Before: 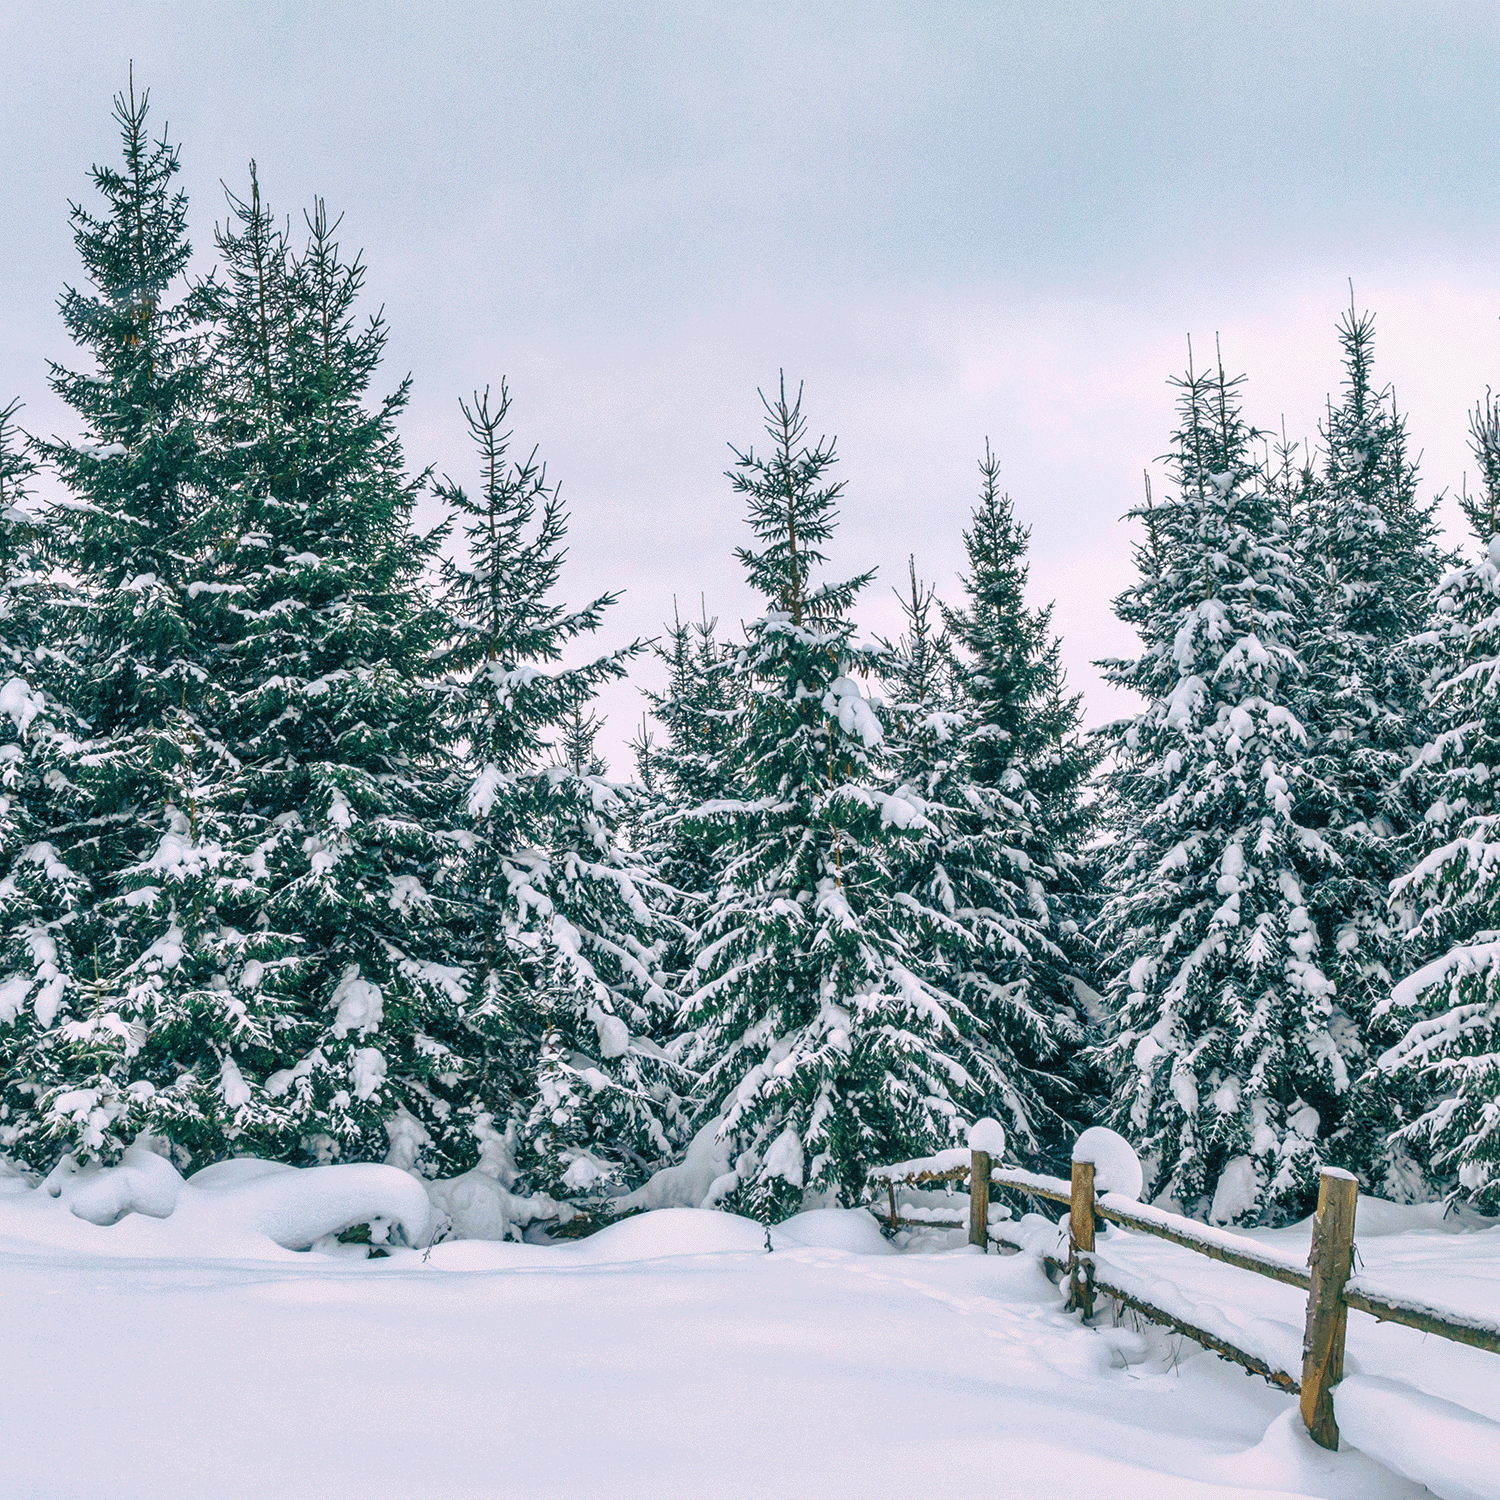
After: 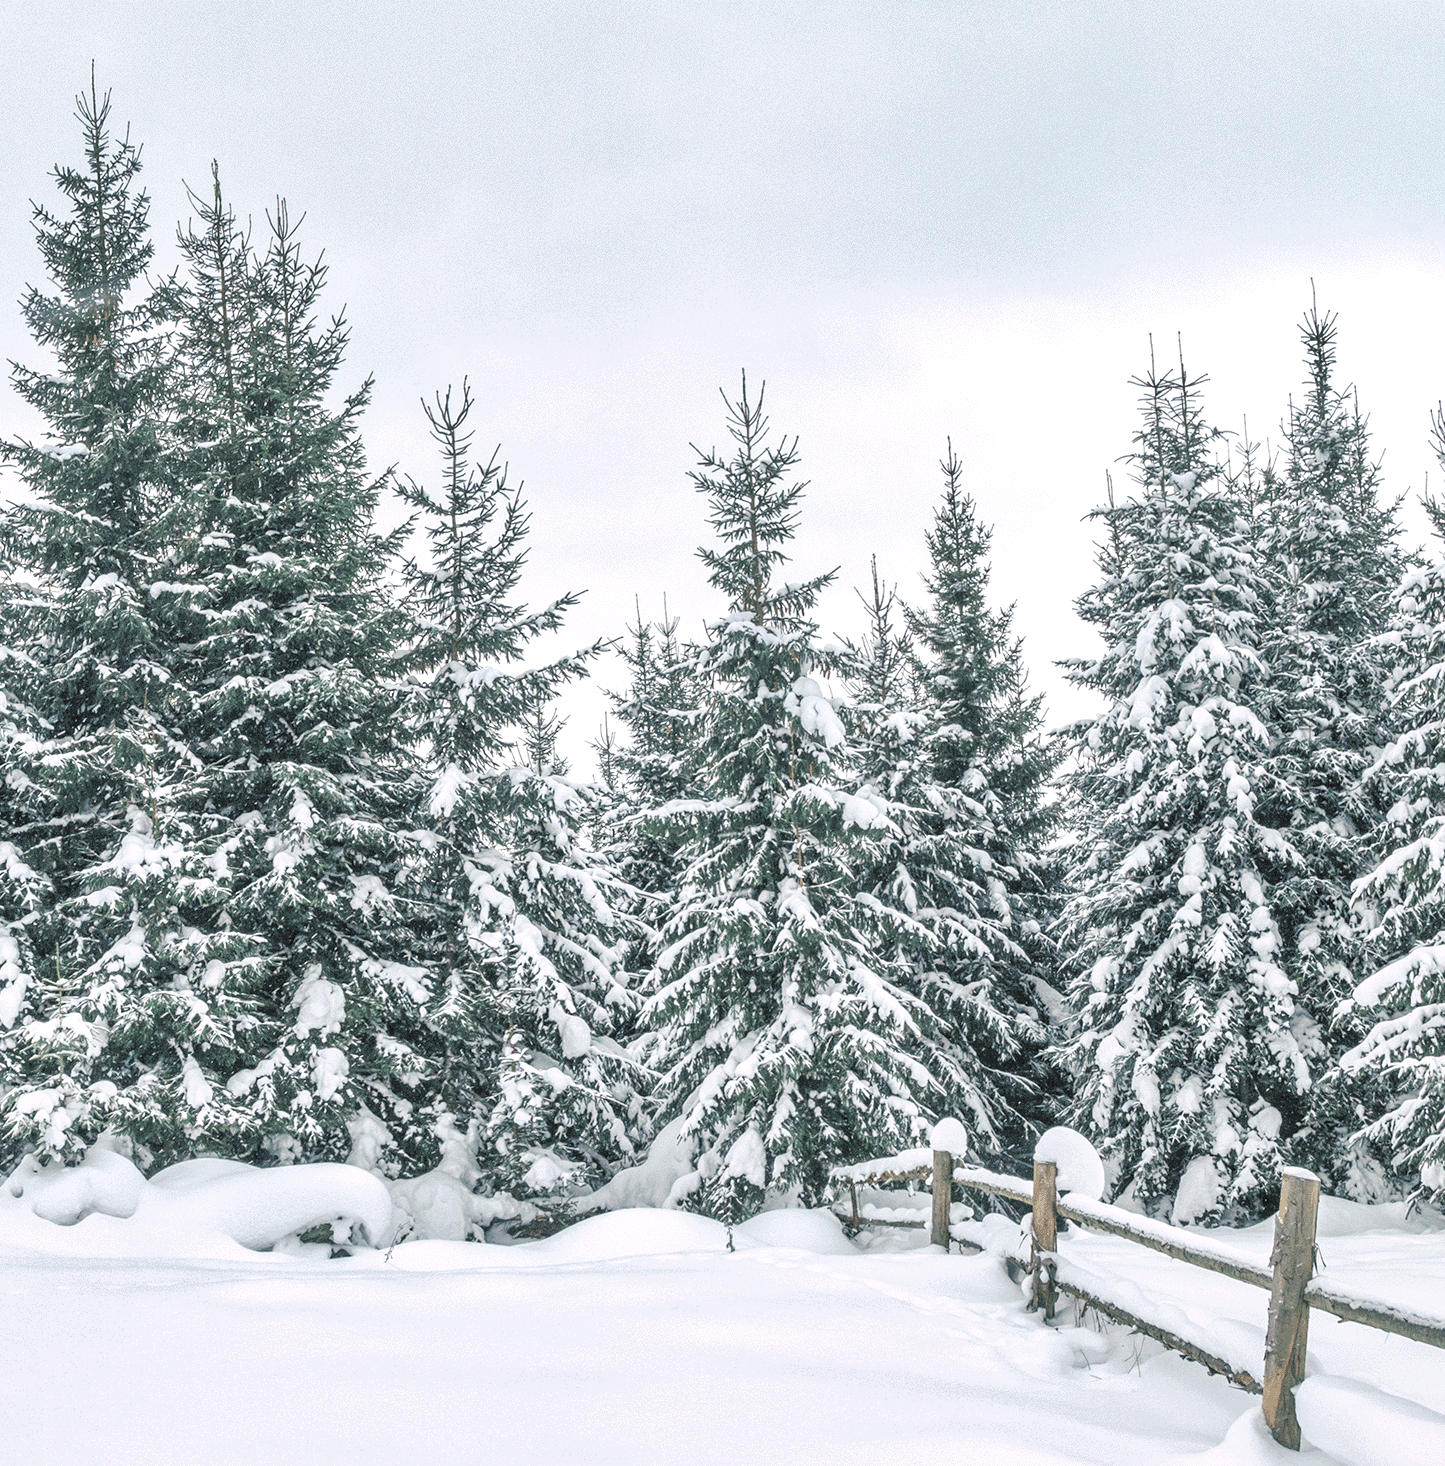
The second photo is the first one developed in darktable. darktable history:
shadows and highlights: radius 44.78, white point adjustment 6.64, compress 79.65%, highlights color adjustment 78.42%, soften with gaussian
contrast brightness saturation: brightness 0.18, saturation -0.5
crop and rotate: left 2.536%, right 1.107%, bottom 2.246%
